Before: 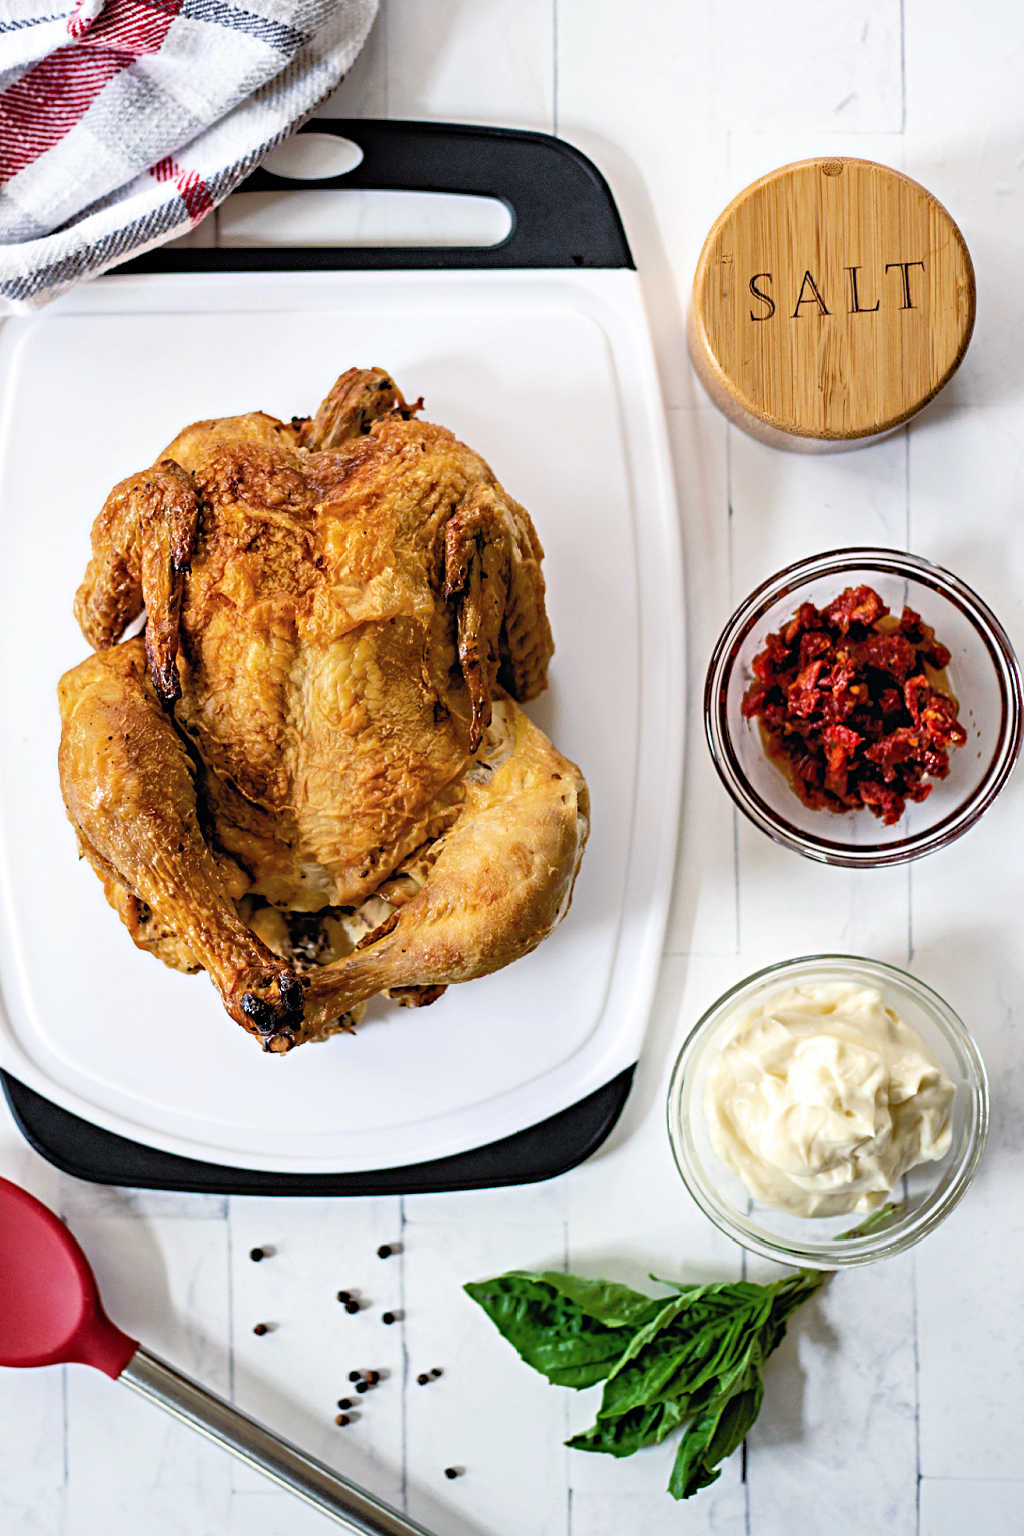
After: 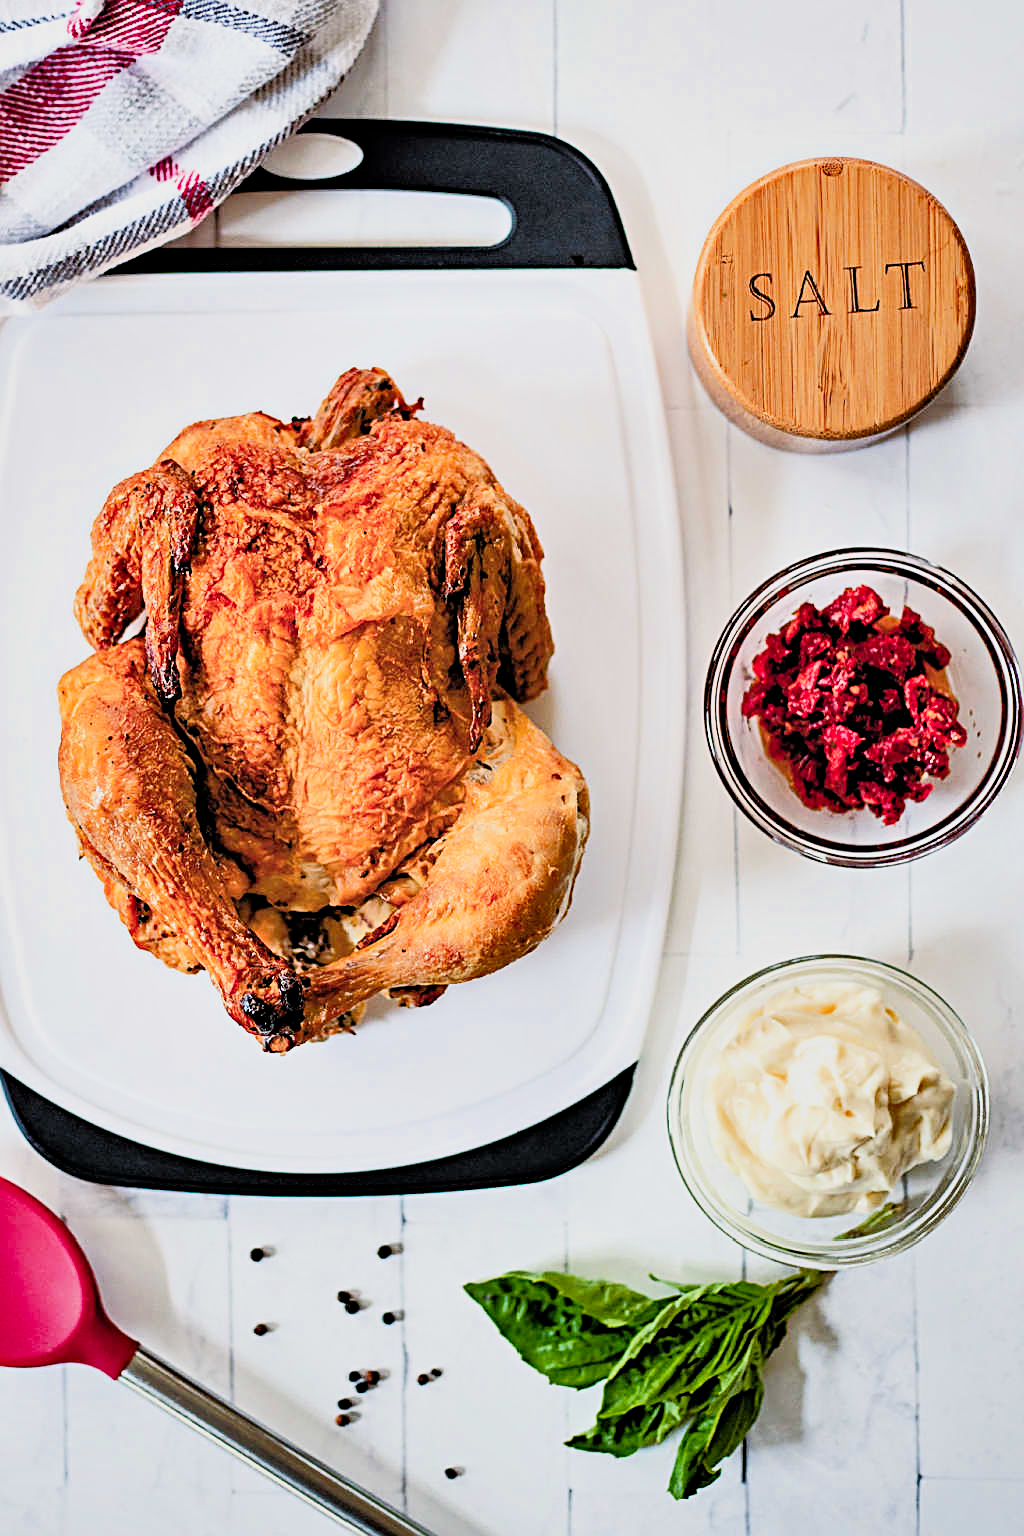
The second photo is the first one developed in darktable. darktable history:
exposure: black level correction 0, exposure 0.897 EV, compensate highlight preservation false
sharpen: on, module defaults
filmic rgb: middle gray luminance 29%, black relative exposure -10.38 EV, white relative exposure 5.51 EV, target black luminance 0%, hardness 3.94, latitude 1.74%, contrast 1.121, highlights saturation mix 3.93%, shadows ↔ highlights balance 14.66%
shadows and highlights: low approximation 0.01, soften with gaussian
color zones: curves: ch1 [(0.235, 0.558) (0.75, 0.5)]; ch2 [(0.25, 0.462) (0.749, 0.457)]
